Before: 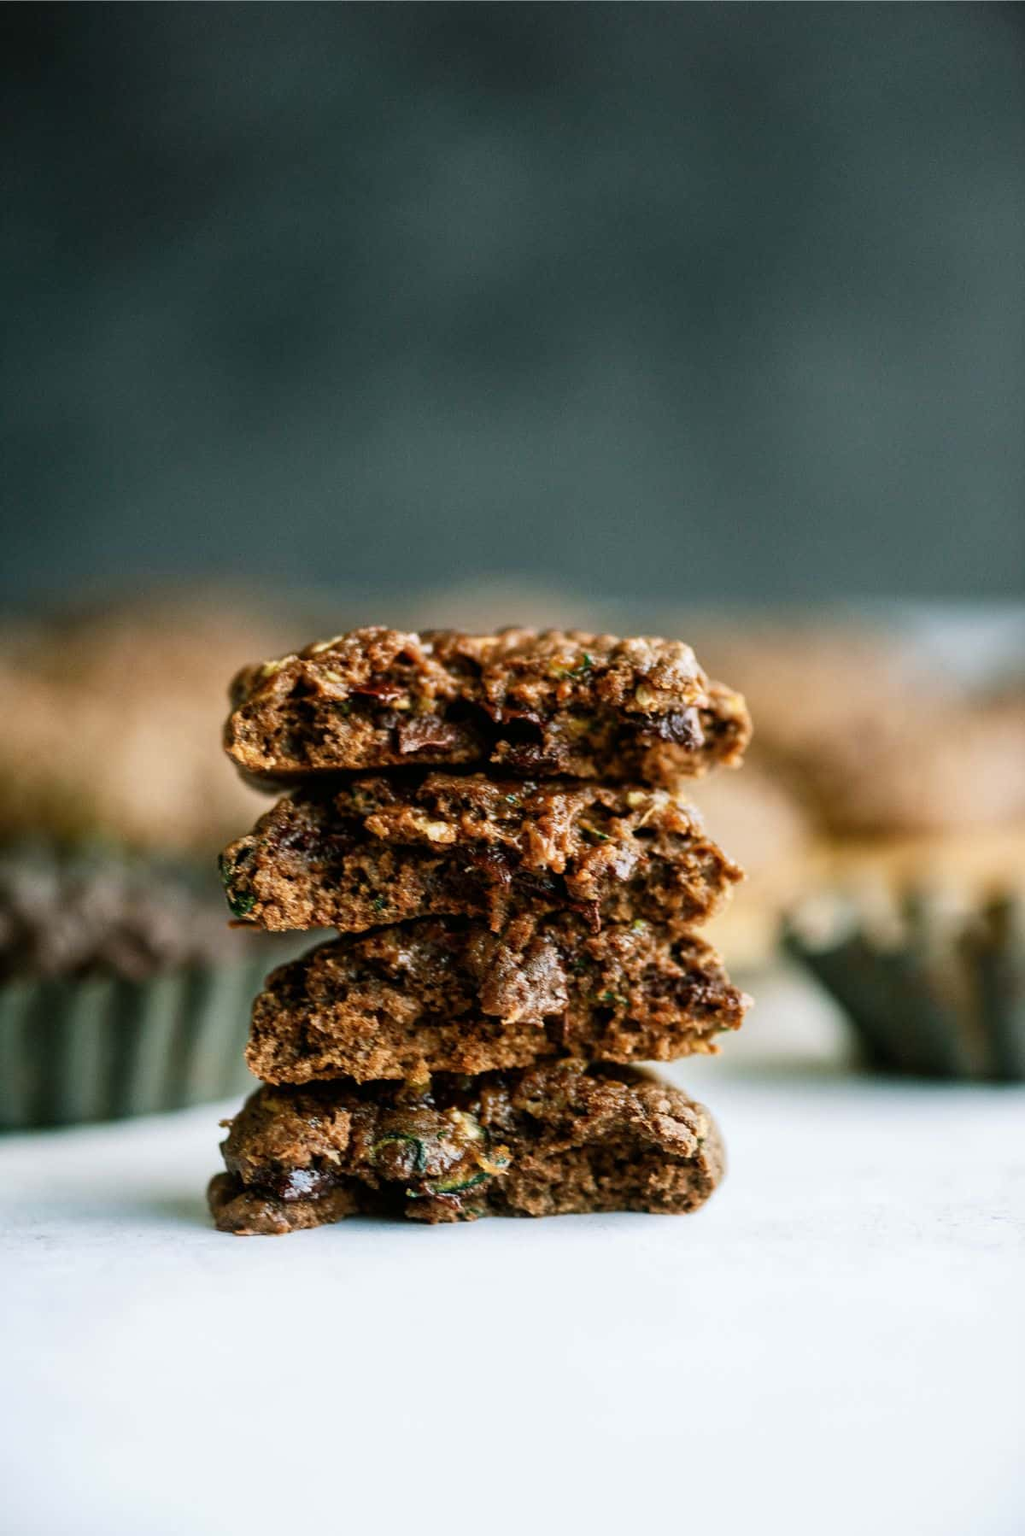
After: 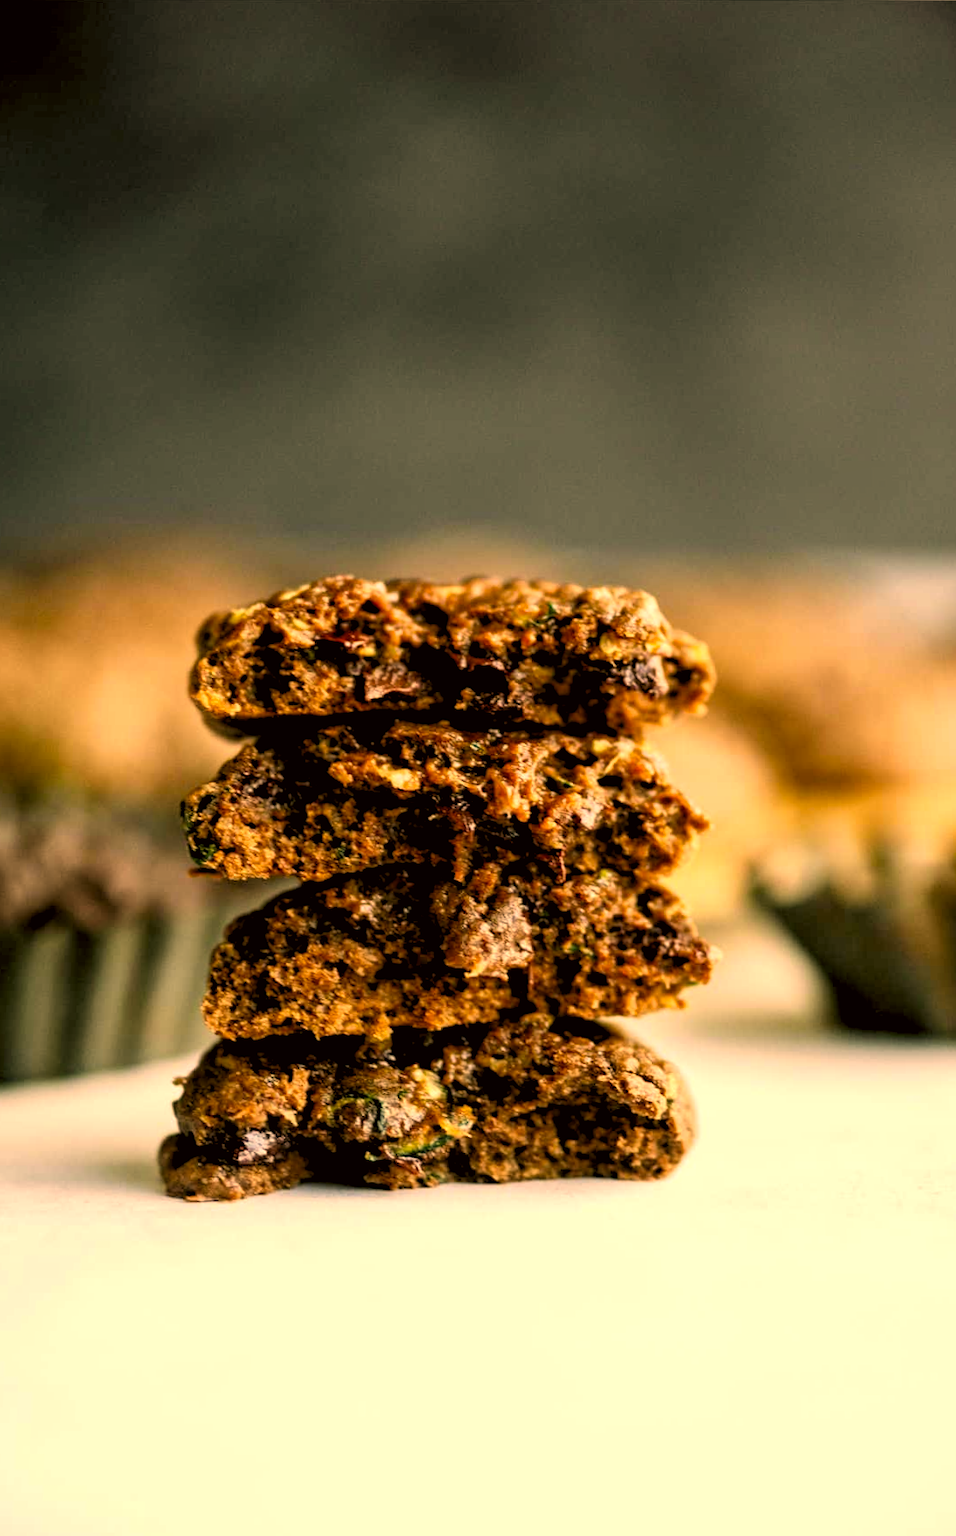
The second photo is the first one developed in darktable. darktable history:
rgb levels: levels [[0.01, 0.419, 0.839], [0, 0.5, 1], [0, 0.5, 1]]
rotate and perspective: rotation 0.215°, lens shift (vertical) -0.139, crop left 0.069, crop right 0.939, crop top 0.002, crop bottom 0.996
shadows and highlights: shadows -10, white point adjustment 1.5, highlights 10
color correction: highlights a* 17.94, highlights b* 35.39, shadows a* 1.48, shadows b* 6.42, saturation 1.01
